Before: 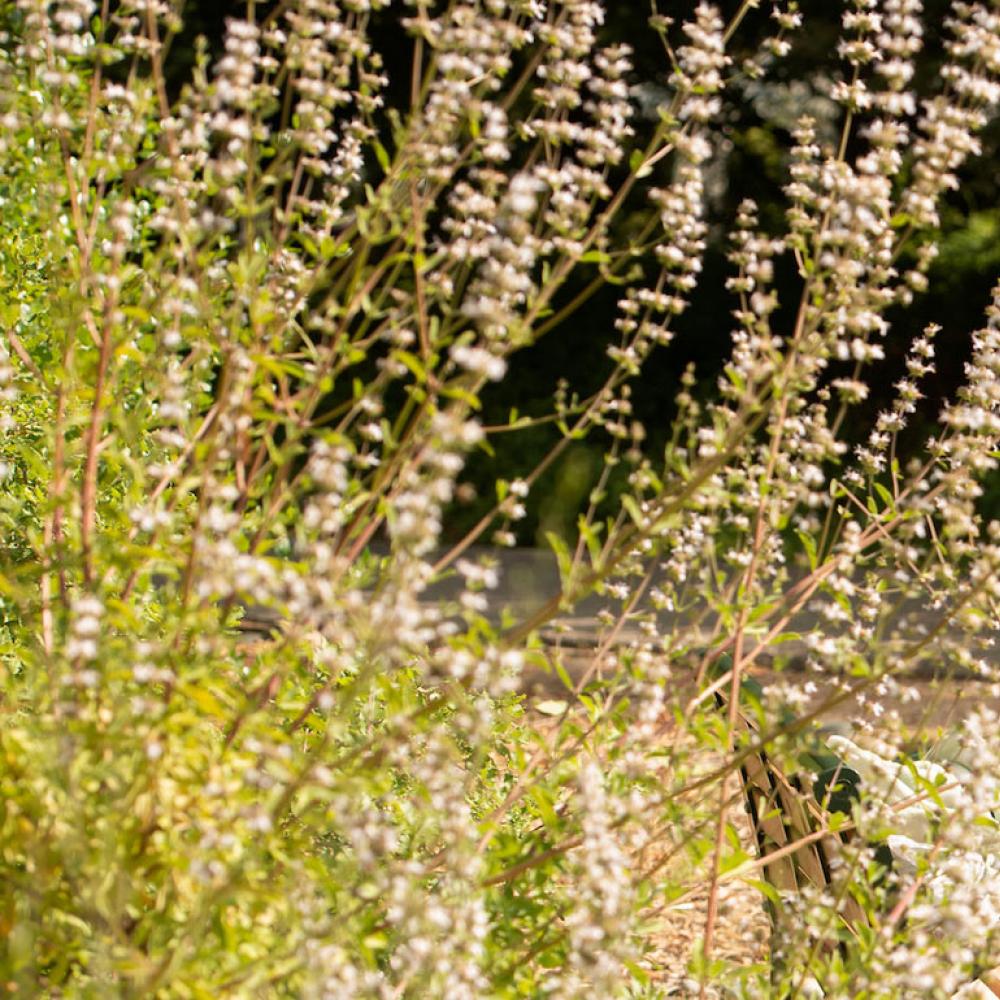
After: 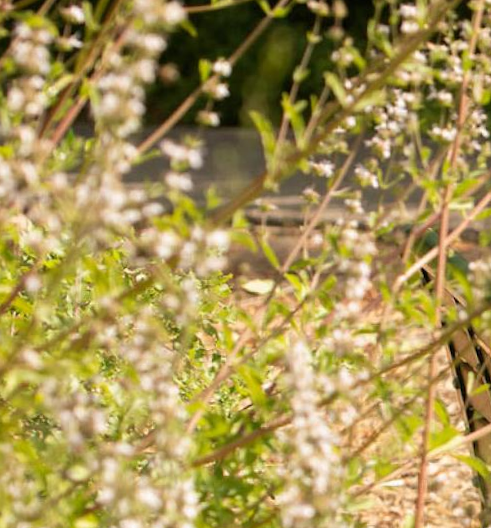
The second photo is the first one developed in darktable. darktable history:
rotate and perspective: rotation -1°, crop left 0.011, crop right 0.989, crop top 0.025, crop bottom 0.975
crop: left 29.672%, top 41.786%, right 20.851%, bottom 3.487%
